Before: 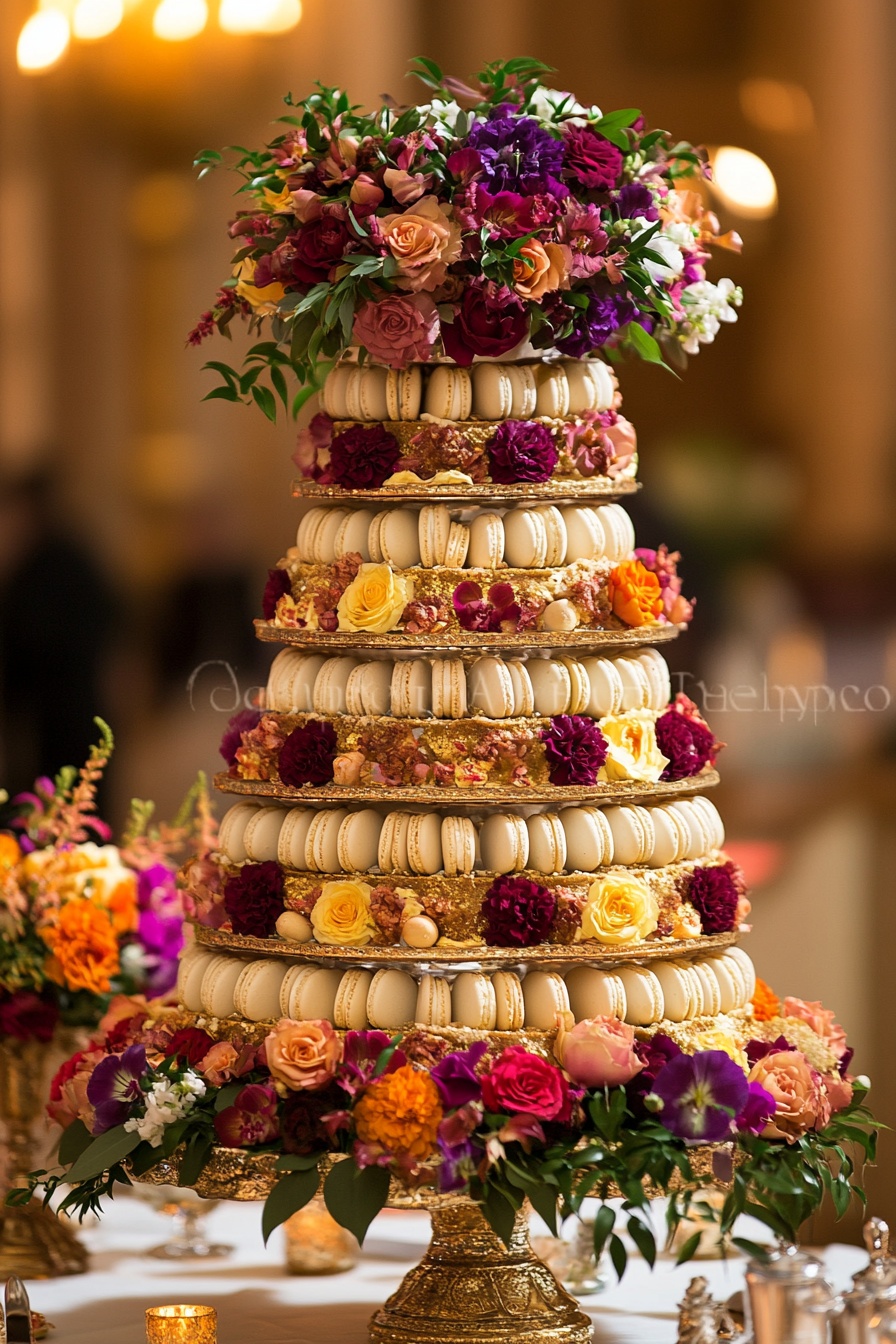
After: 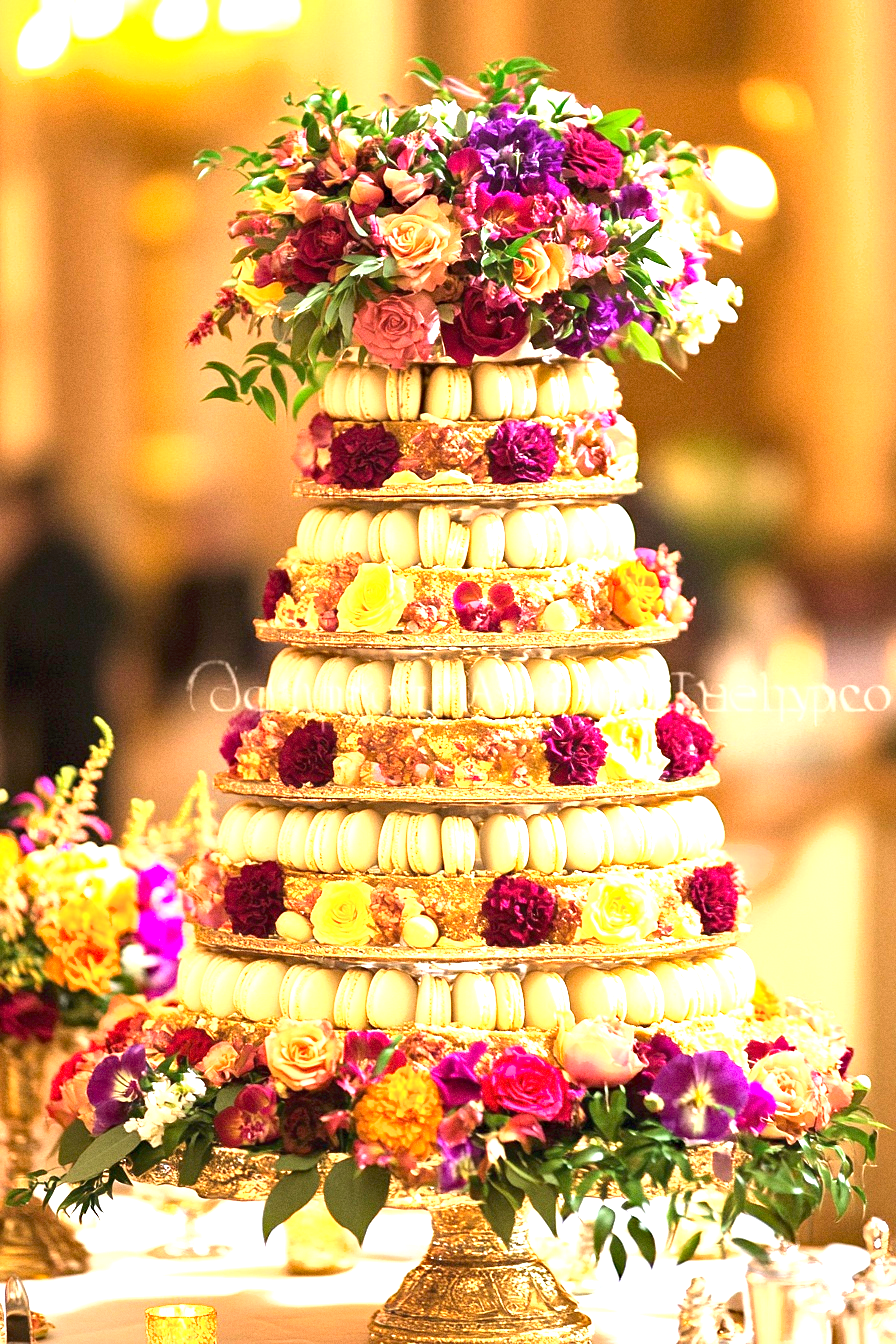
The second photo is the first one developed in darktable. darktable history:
shadows and highlights: shadows 62.66, white point adjustment 0.37, highlights -34.44, compress 83.82%
exposure: black level correction 0, exposure 2.327 EV, compensate exposure bias true, compensate highlight preservation false
grain: coarseness 0.09 ISO
haze removal: adaptive false
